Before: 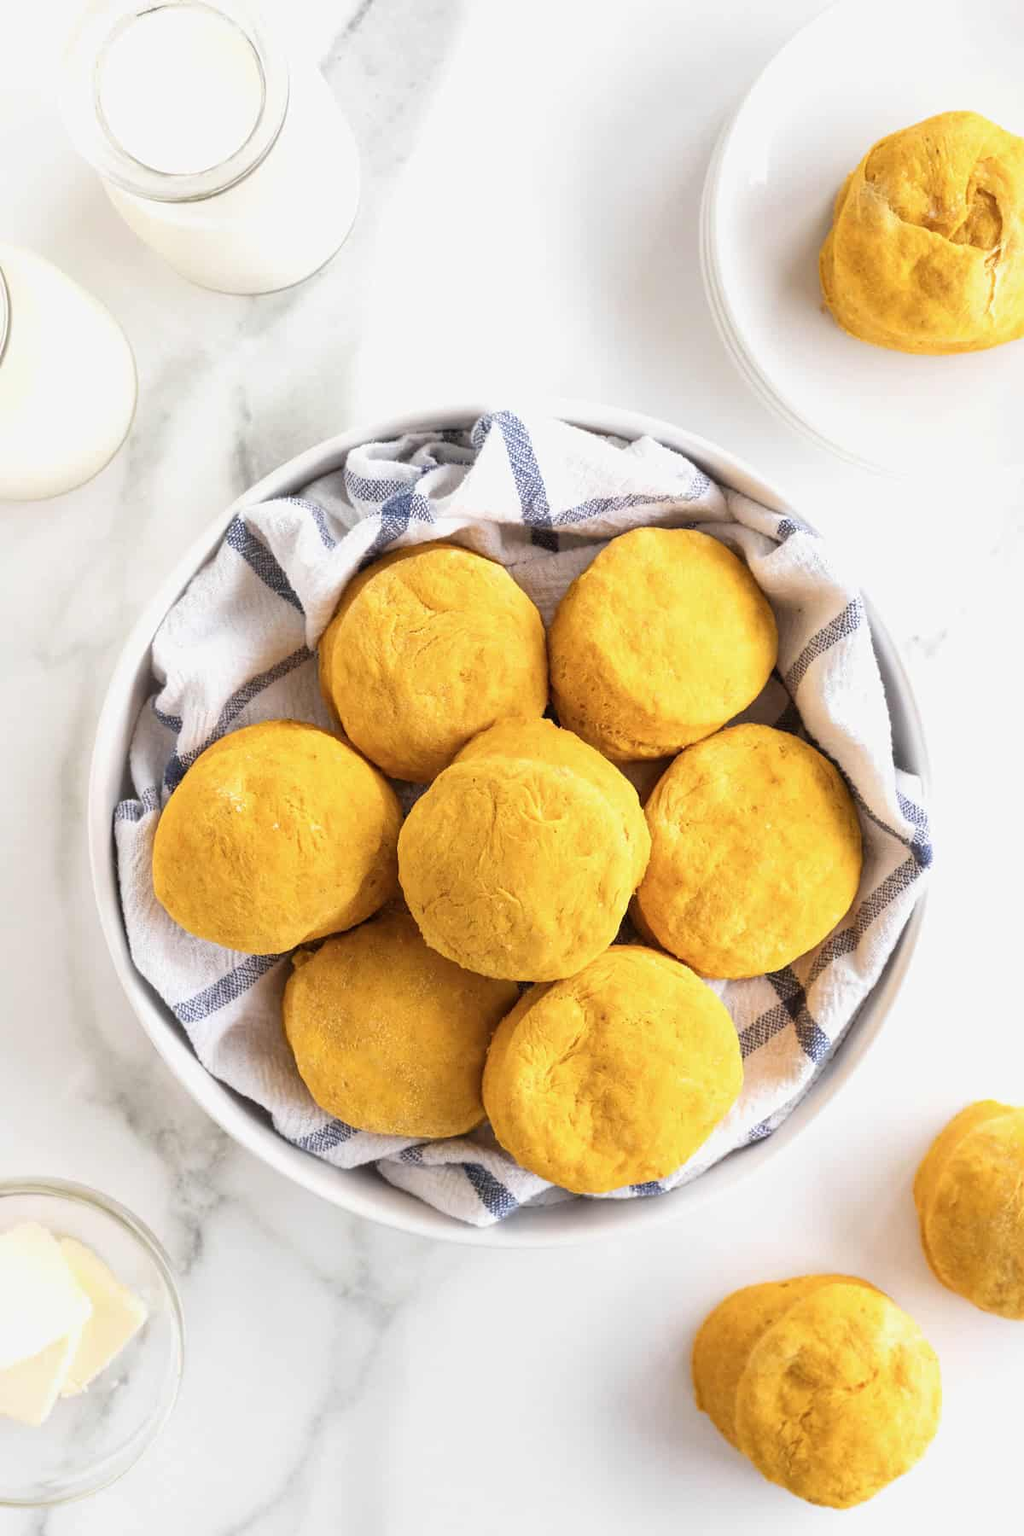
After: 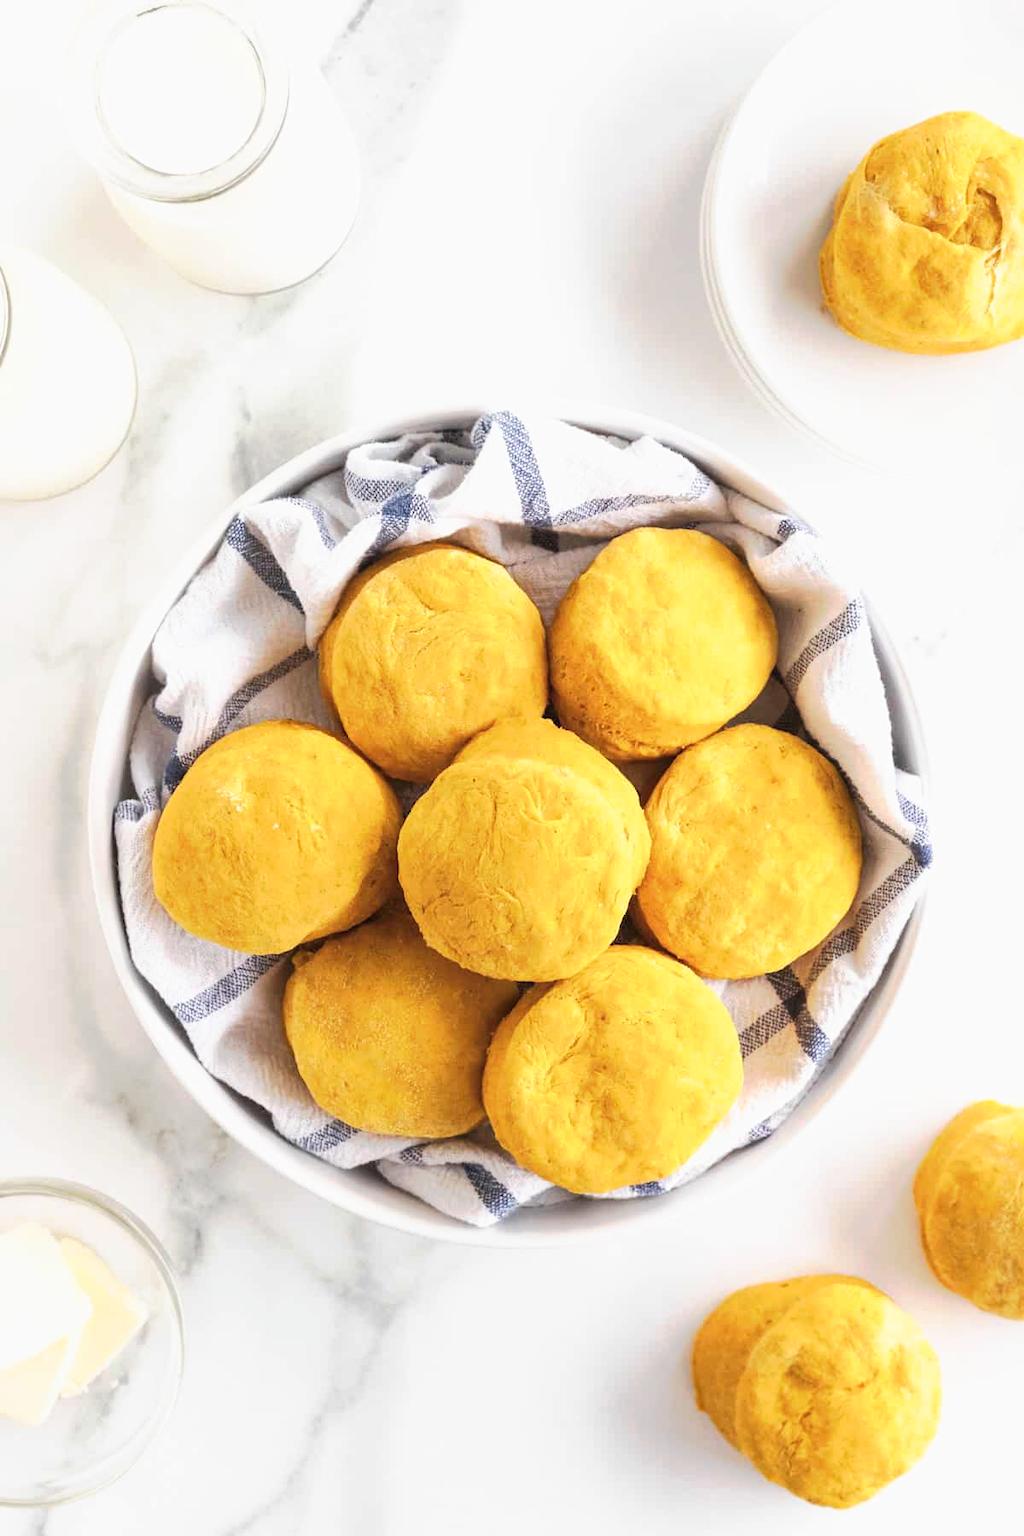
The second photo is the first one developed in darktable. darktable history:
tone curve: curves: ch0 [(0, 0) (0.003, 0.024) (0.011, 0.029) (0.025, 0.044) (0.044, 0.072) (0.069, 0.104) (0.1, 0.131) (0.136, 0.159) (0.177, 0.191) (0.224, 0.245) (0.277, 0.298) (0.335, 0.354) (0.399, 0.428) (0.468, 0.503) (0.543, 0.596) (0.623, 0.684) (0.709, 0.781) (0.801, 0.843) (0.898, 0.946) (1, 1)], preserve colors none
